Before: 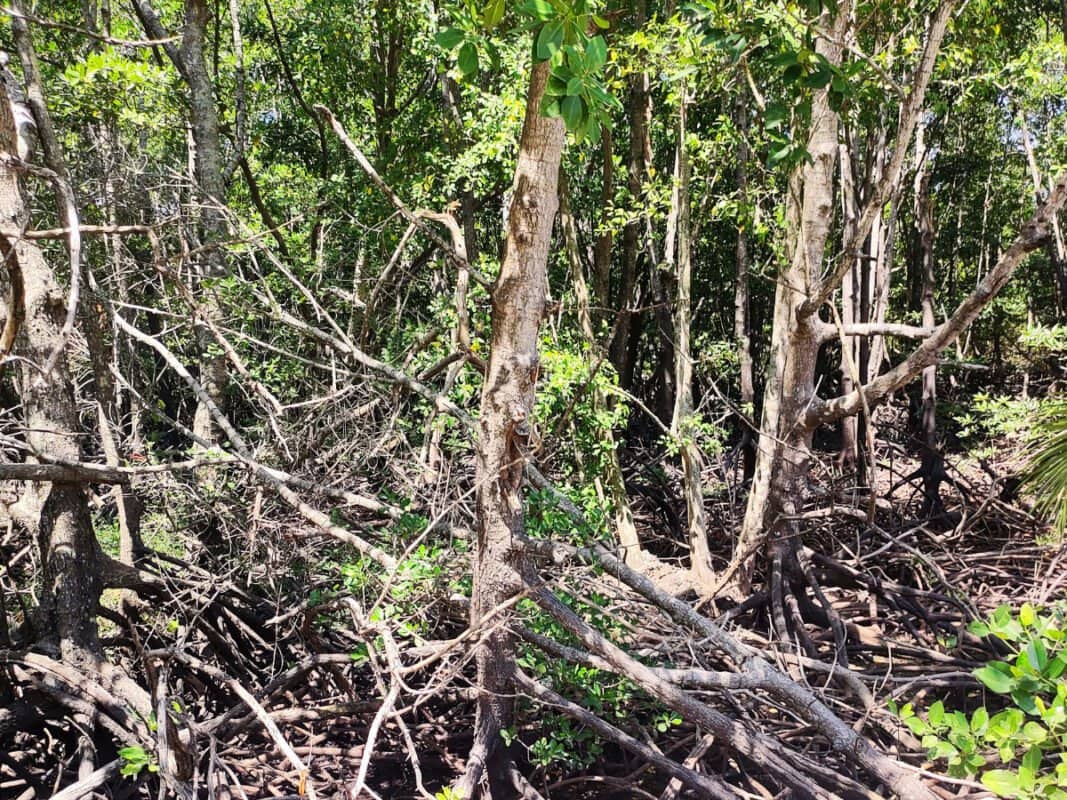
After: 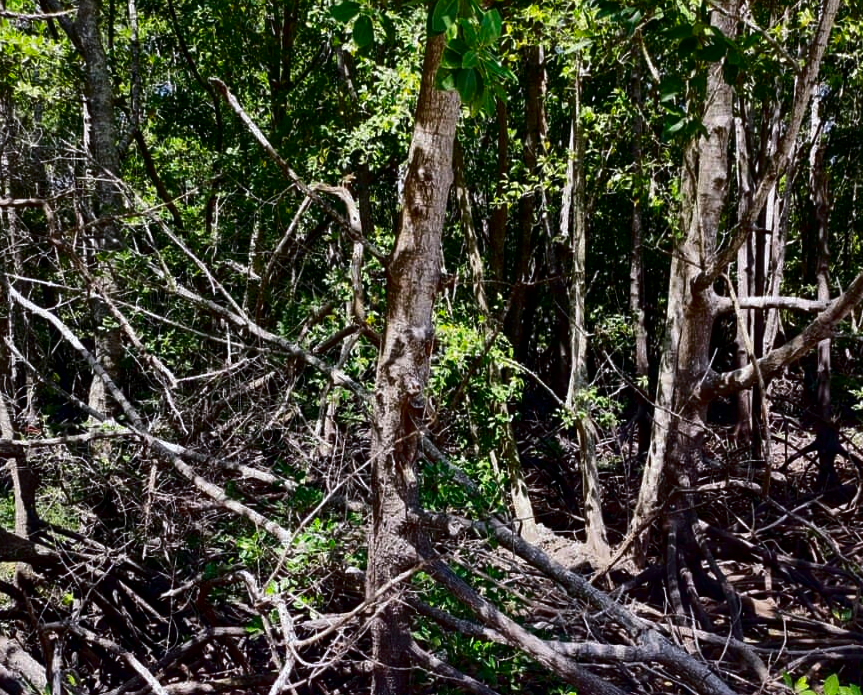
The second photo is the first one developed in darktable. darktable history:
crop: left 9.929%, top 3.475%, right 9.188%, bottom 9.529%
contrast brightness saturation: brightness -0.52
white balance: red 0.984, blue 1.059
